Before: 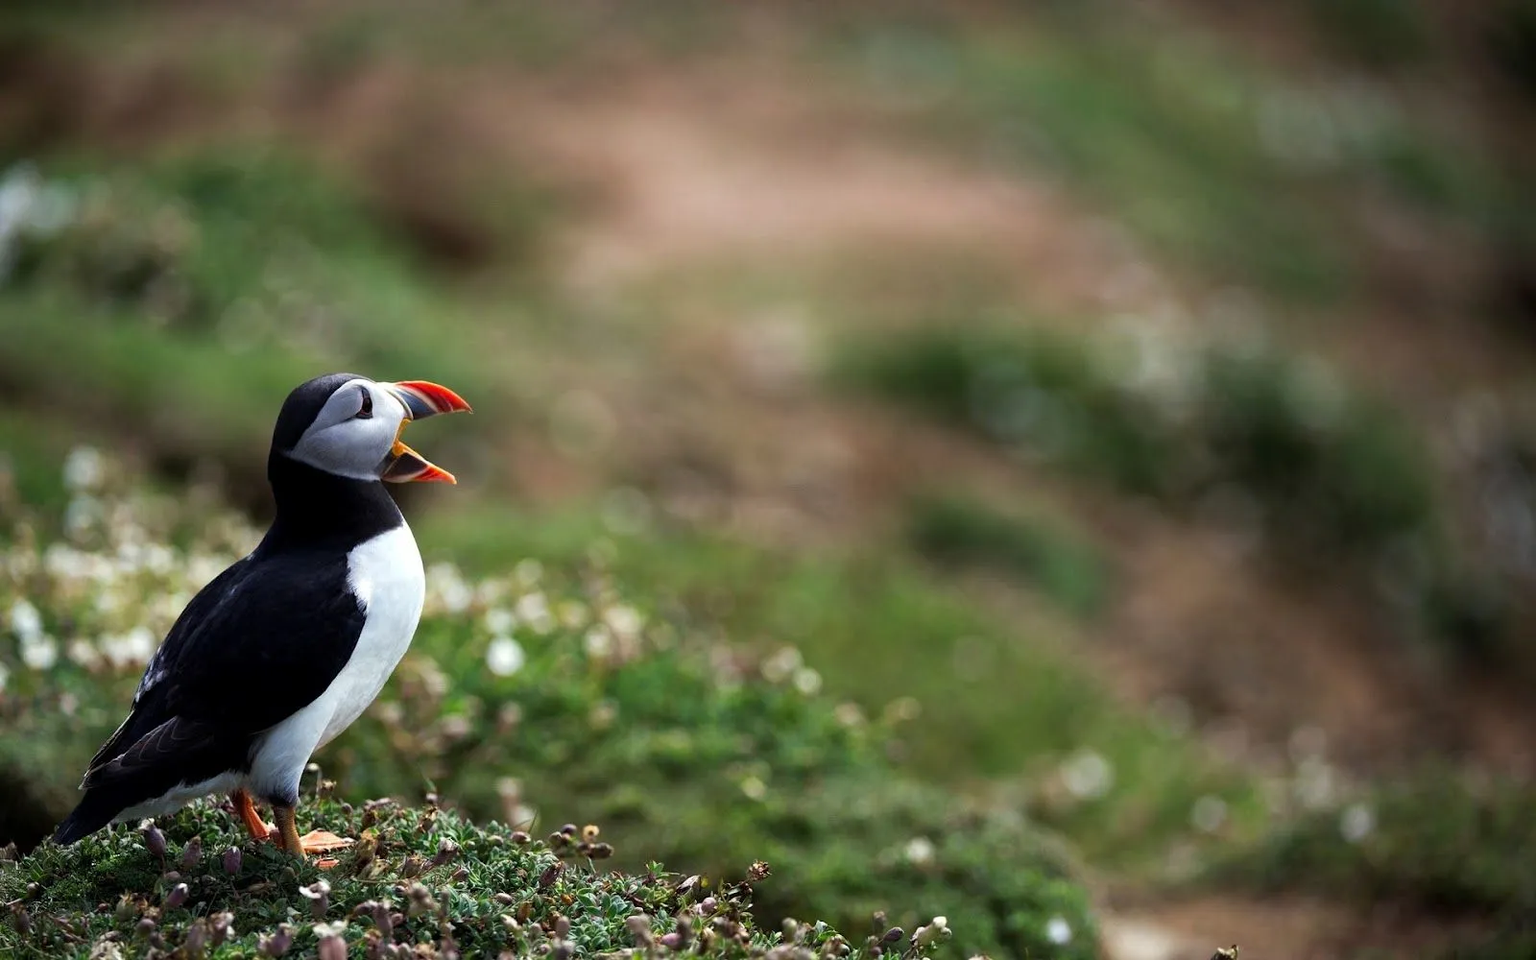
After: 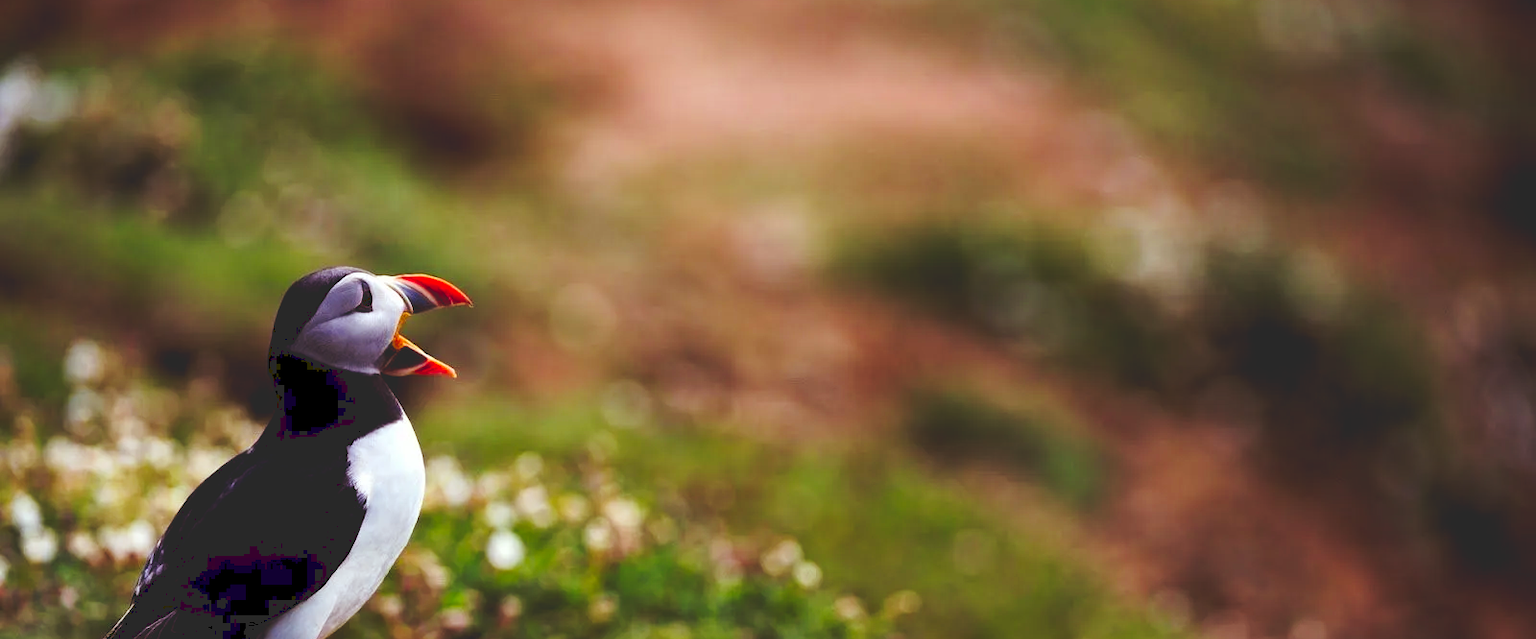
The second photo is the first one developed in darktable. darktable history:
color zones: curves: ch0 [(0, 0.613) (0.01, 0.613) (0.245, 0.448) (0.498, 0.529) (0.642, 0.665) (0.879, 0.777) (0.99, 0.613)]; ch1 [(0, 0) (0.143, 0) (0.286, 0) (0.429, 0) (0.571, 0) (0.714, 0) (0.857, 0)], mix -121.96%
crop: top 11.166%, bottom 22.168%
tone curve: curves: ch0 [(0, 0) (0.003, 0.161) (0.011, 0.161) (0.025, 0.161) (0.044, 0.161) (0.069, 0.161) (0.1, 0.161) (0.136, 0.163) (0.177, 0.179) (0.224, 0.207) (0.277, 0.243) (0.335, 0.292) (0.399, 0.361) (0.468, 0.452) (0.543, 0.547) (0.623, 0.638) (0.709, 0.731) (0.801, 0.826) (0.898, 0.911) (1, 1)], preserve colors none
rgb levels: mode RGB, independent channels, levels [[0, 0.474, 1], [0, 0.5, 1], [0, 0.5, 1]]
